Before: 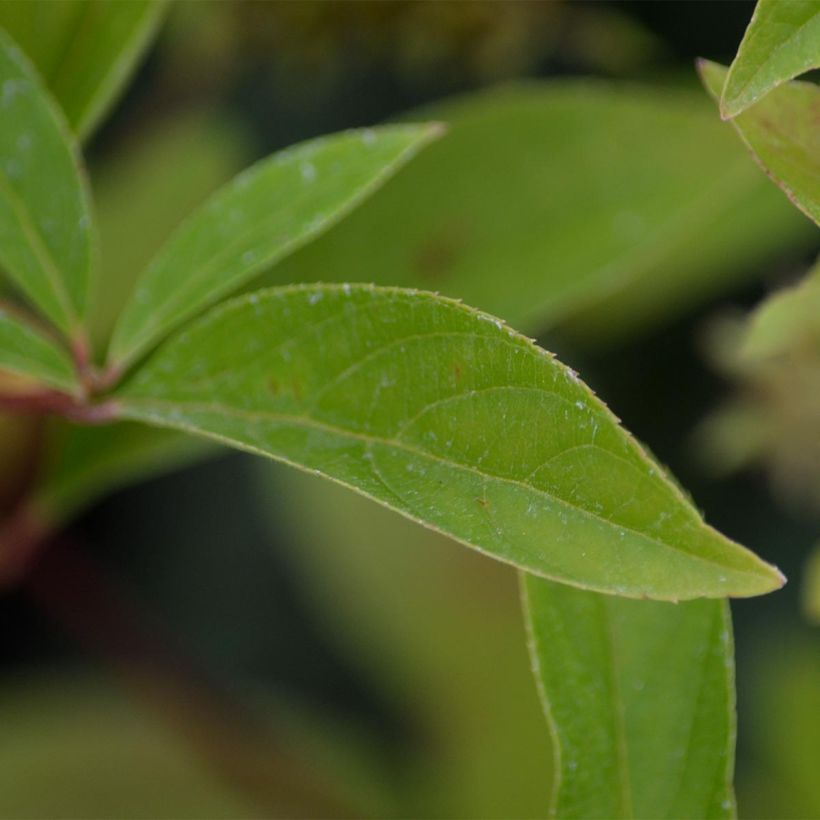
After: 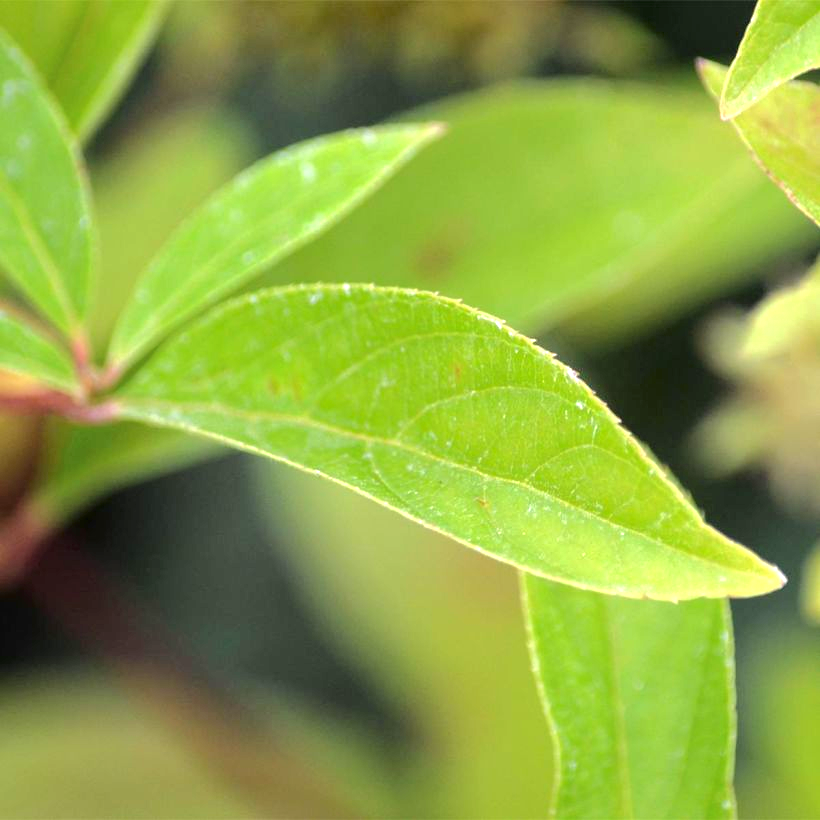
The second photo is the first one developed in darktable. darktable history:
exposure: black level correction 0, exposure 1.686 EV, compensate highlight preservation false
tone curve: curves: ch0 [(0, 0) (0.003, 0.006) (0.011, 0.014) (0.025, 0.024) (0.044, 0.035) (0.069, 0.046) (0.1, 0.074) (0.136, 0.115) (0.177, 0.161) (0.224, 0.226) (0.277, 0.293) (0.335, 0.364) (0.399, 0.441) (0.468, 0.52) (0.543, 0.58) (0.623, 0.657) (0.709, 0.72) (0.801, 0.794) (0.898, 0.883) (1, 1)], color space Lab, independent channels, preserve colors none
